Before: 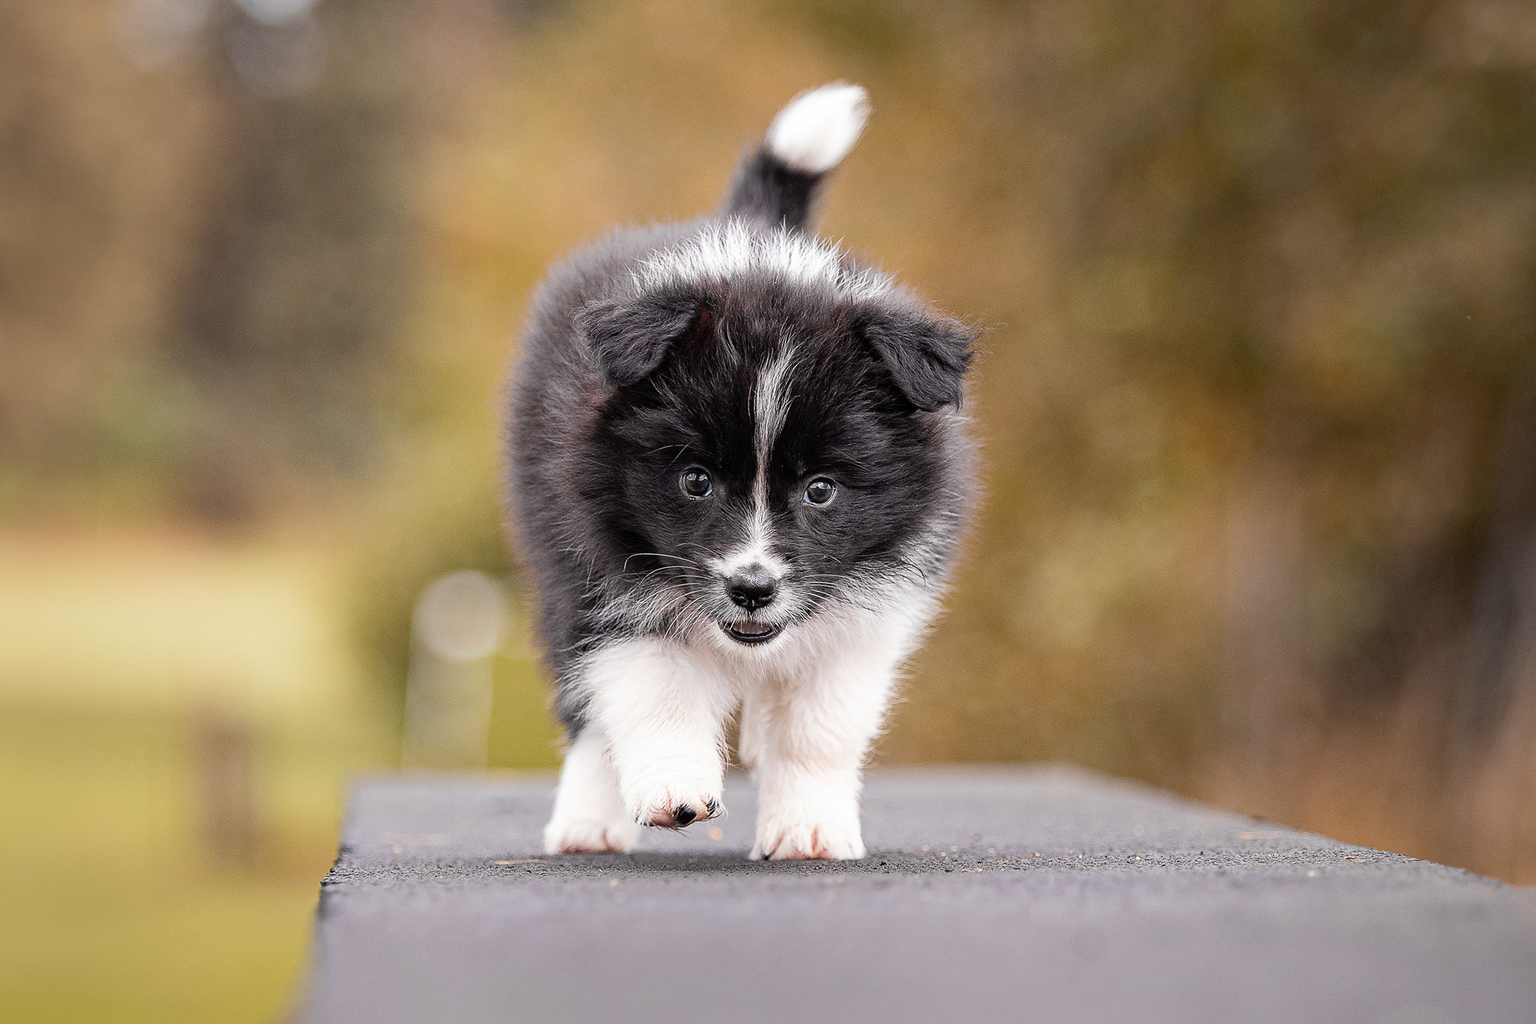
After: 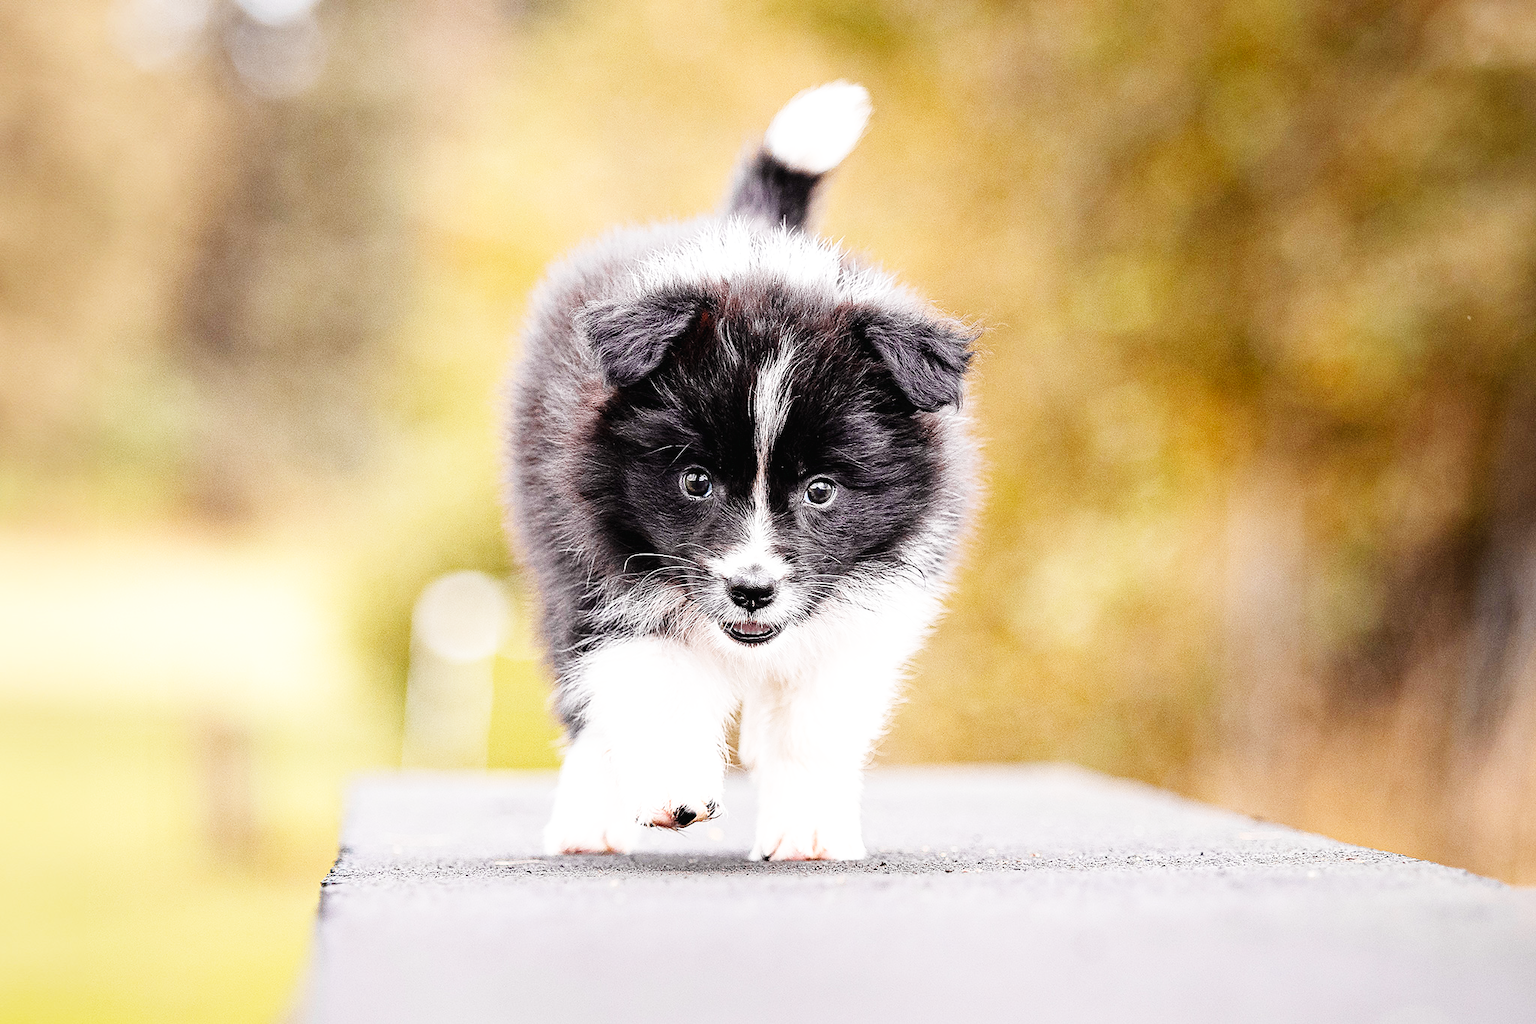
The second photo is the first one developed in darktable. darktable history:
base curve: curves: ch0 [(0, 0.003) (0.001, 0.002) (0.006, 0.004) (0.02, 0.022) (0.048, 0.086) (0.094, 0.234) (0.162, 0.431) (0.258, 0.629) (0.385, 0.8) (0.548, 0.918) (0.751, 0.988) (1, 1)], preserve colors none
exposure: exposure 0.127 EV, compensate highlight preservation false
